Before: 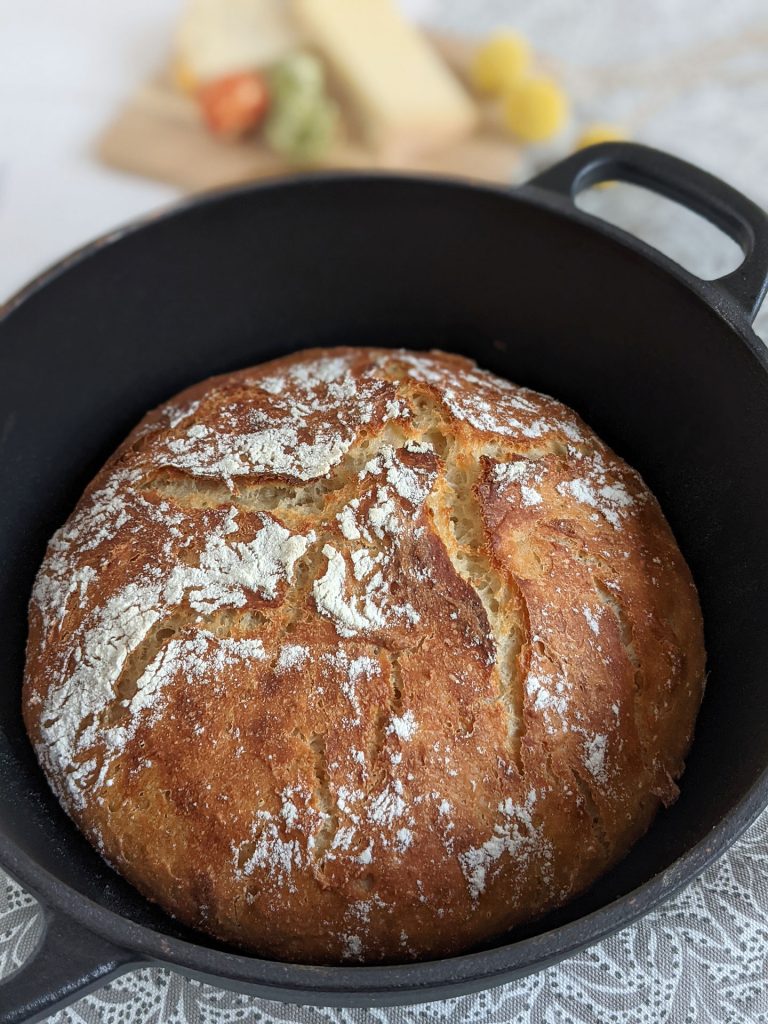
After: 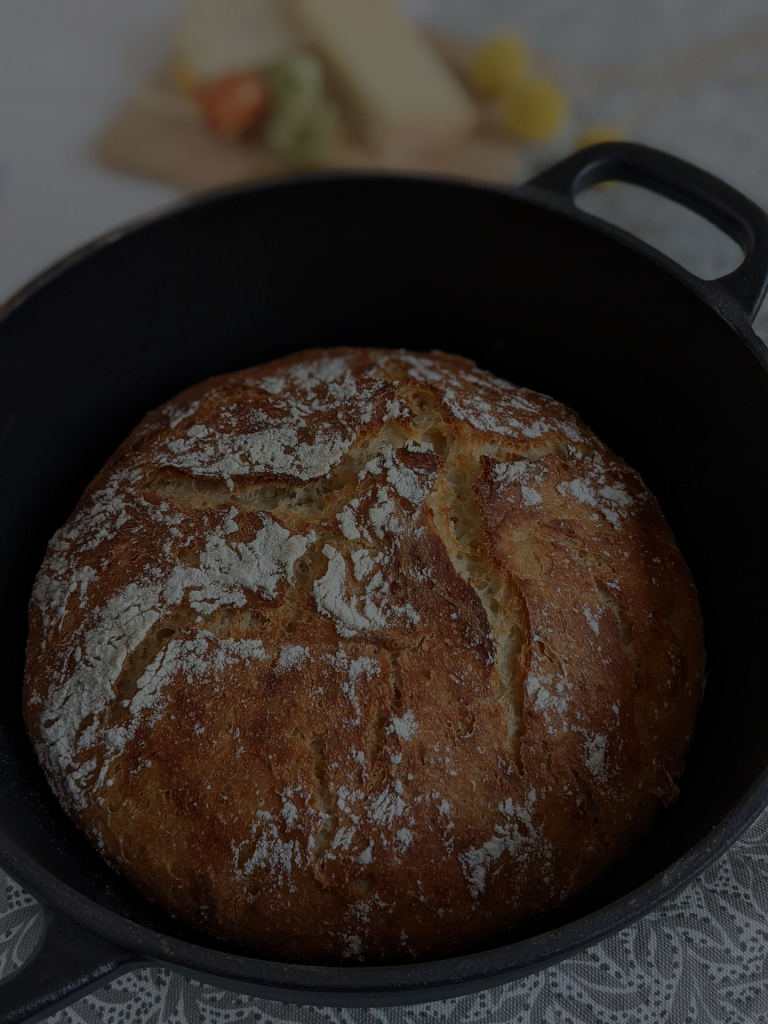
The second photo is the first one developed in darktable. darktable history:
exposure: exposure -2.446 EV
